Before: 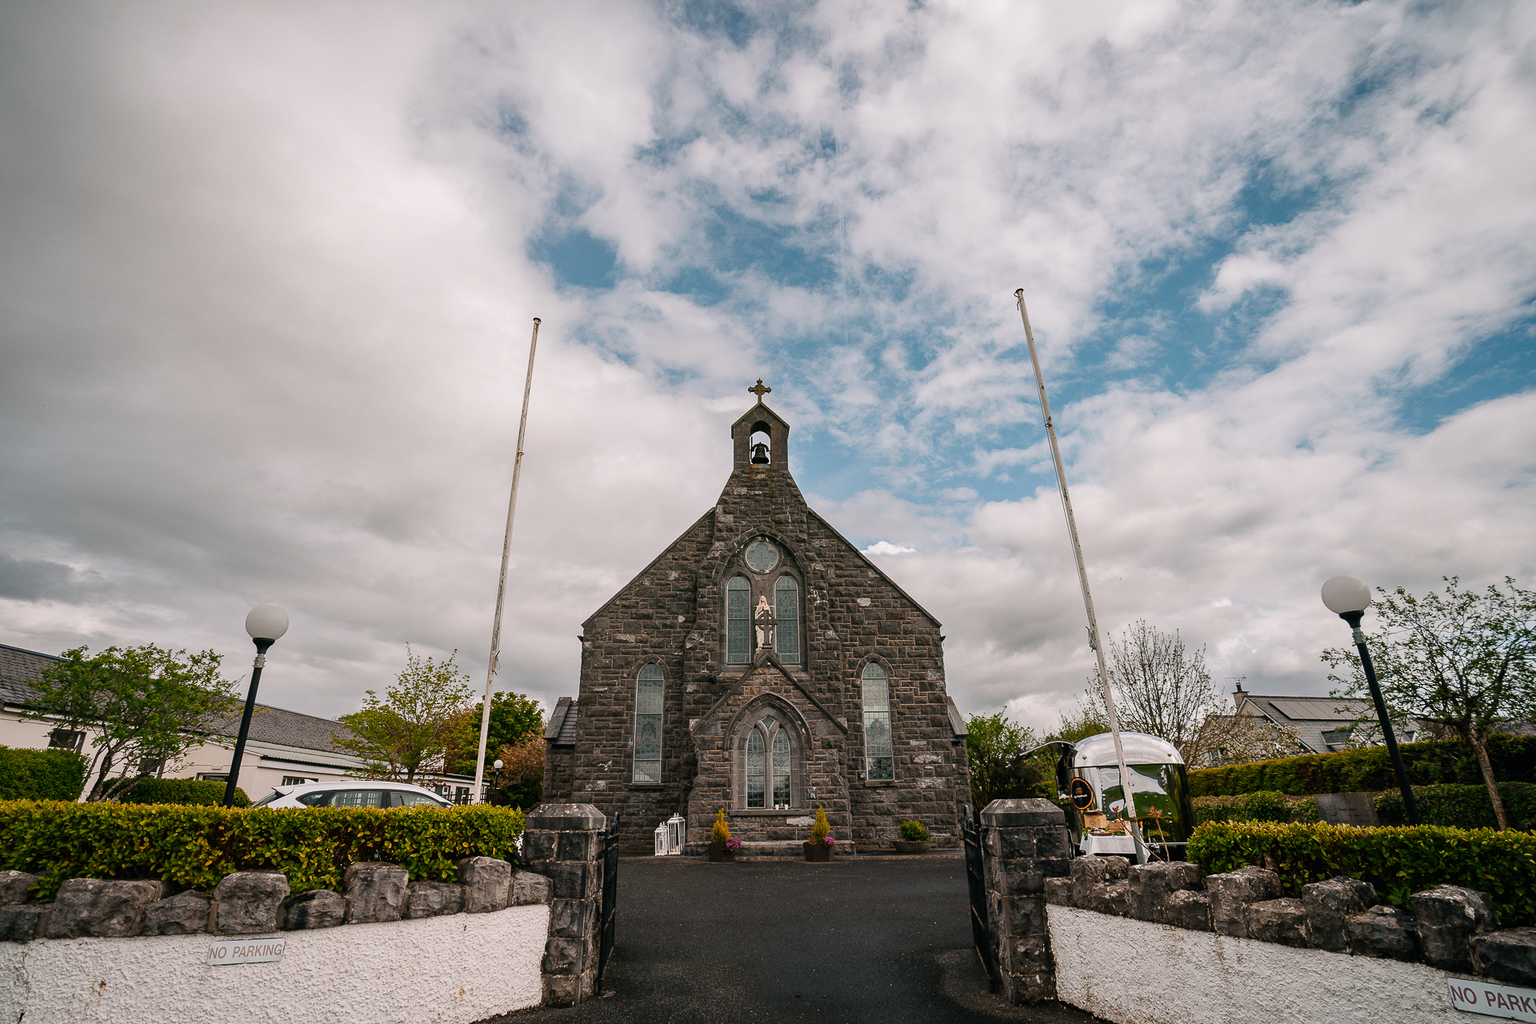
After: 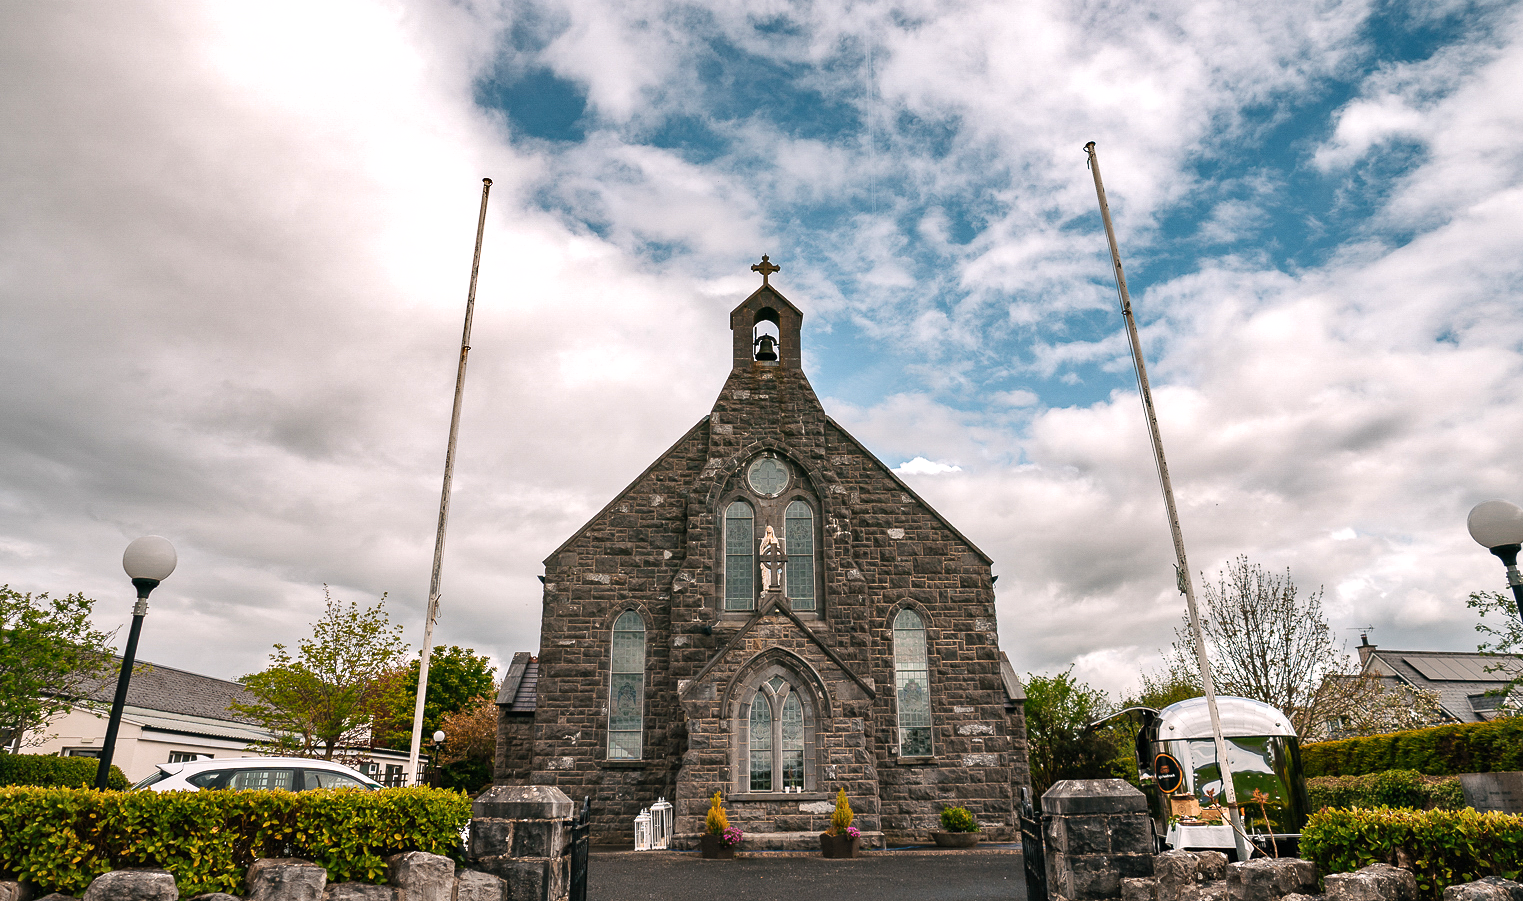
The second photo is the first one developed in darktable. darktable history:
exposure: exposure 0.489 EV, compensate highlight preservation false
crop: left 9.59%, top 17.17%, right 11.069%, bottom 12.382%
shadows and highlights: low approximation 0.01, soften with gaussian
